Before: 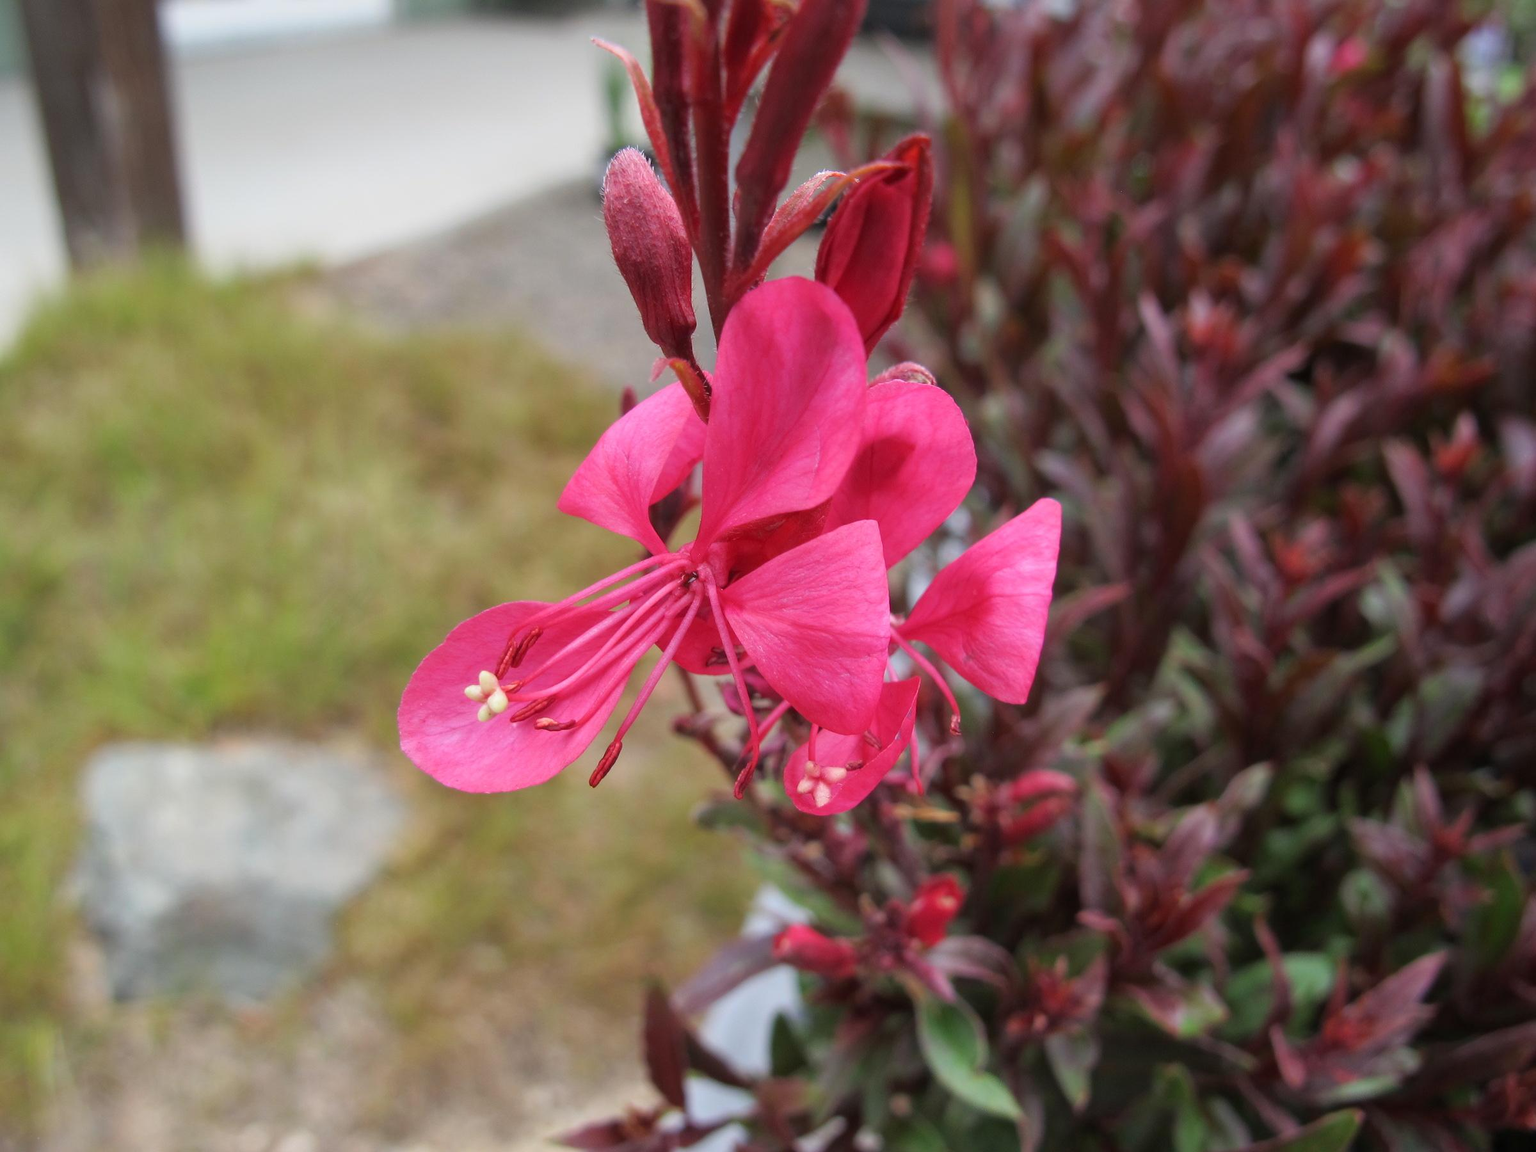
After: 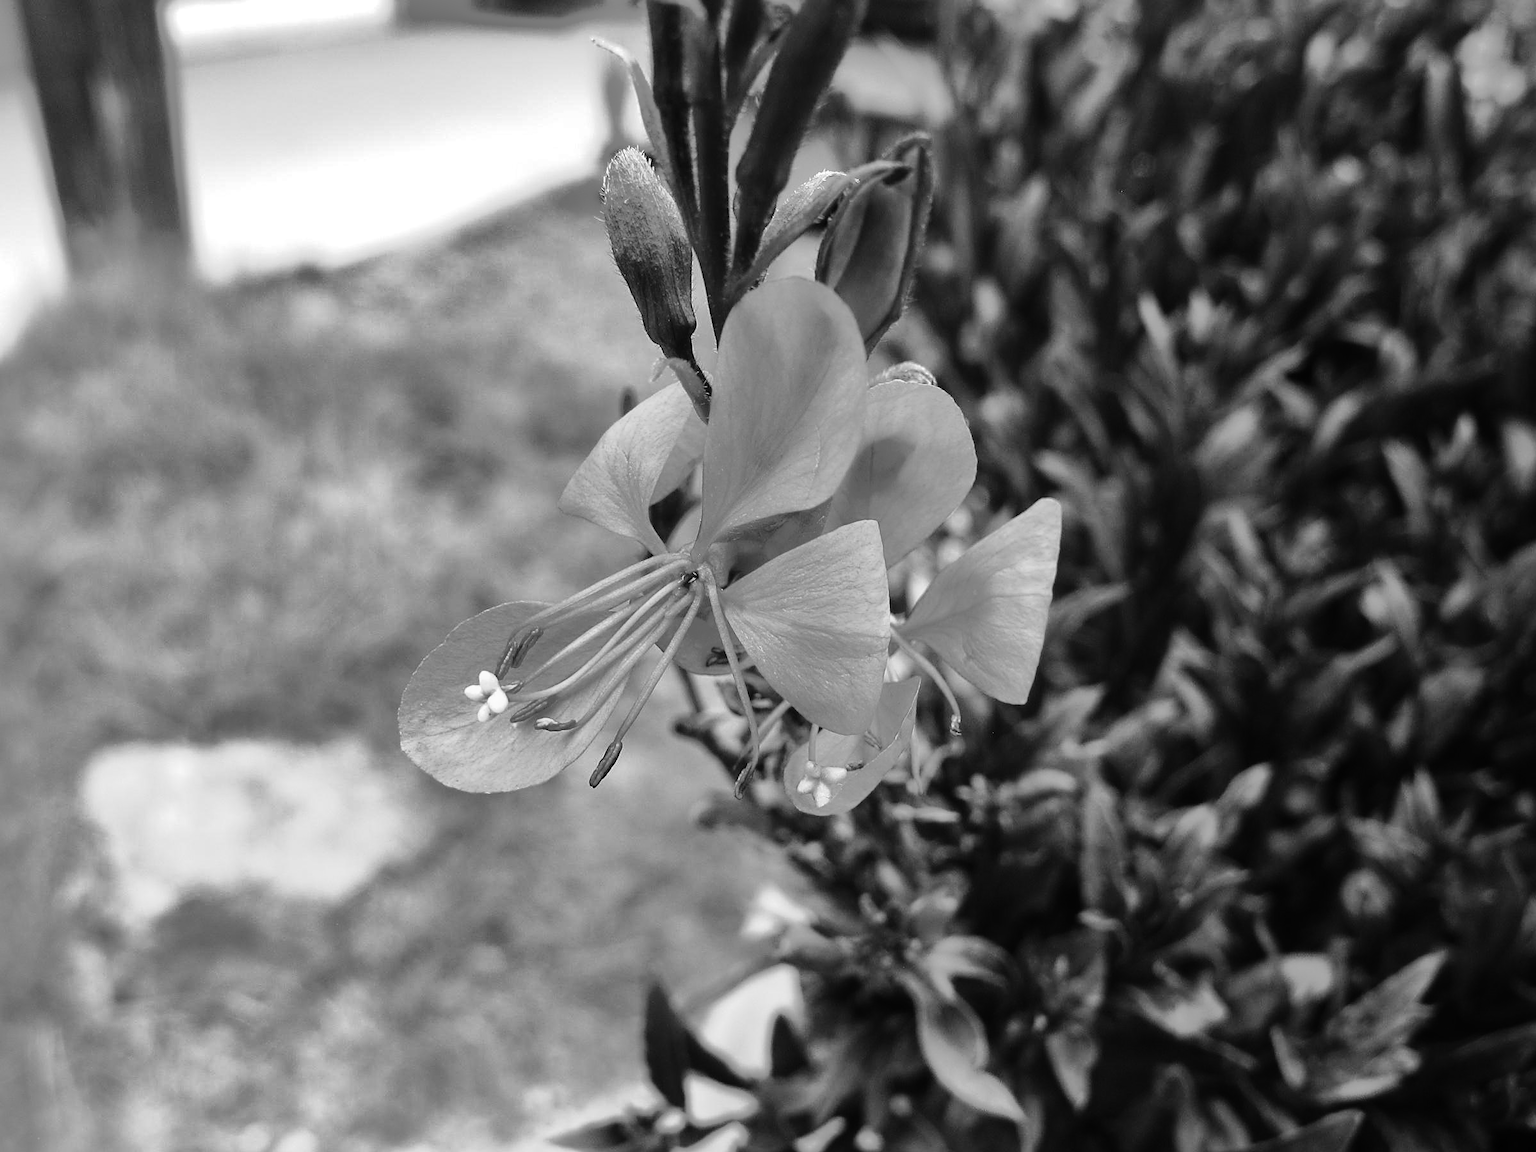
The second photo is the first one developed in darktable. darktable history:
sharpen: on, module defaults
monochrome: on, module defaults
shadows and highlights: shadows 25, highlights -70
tone equalizer: -8 EV -0.75 EV, -7 EV -0.7 EV, -6 EV -0.6 EV, -5 EV -0.4 EV, -3 EV 0.4 EV, -2 EV 0.6 EV, -1 EV 0.7 EV, +0 EV 0.75 EV, edges refinement/feathering 500, mask exposure compensation -1.57 EV, preserve details no
tone curve: curves: ch0 [(0, 0) (0.136, 0.071) (0.346, 0.366) (0.489, 0.573) (0.66, 0.748) (0.858, 0.926) (1, 0.977)]; ch1 [(0, 0) (0.353, 0.344) (0.45, 0.46) (0.498, 0.498) (0.521, 0.512) (0.563, 0.559) (0.592, 0.605) (0.641, 0.673) (1, 1)]; ch2 [(0, 0) (0.333, 0.346) (0.375, 0.375) (0.424, 0.43) (0.476, 0.492) (0.502, 0.502) (0.524, 0.531) (0.579, 0.61) (0.612, 0.644) (0.641, 0.722) (1, 1)], color space Lab, independent channels, preserve colors none
